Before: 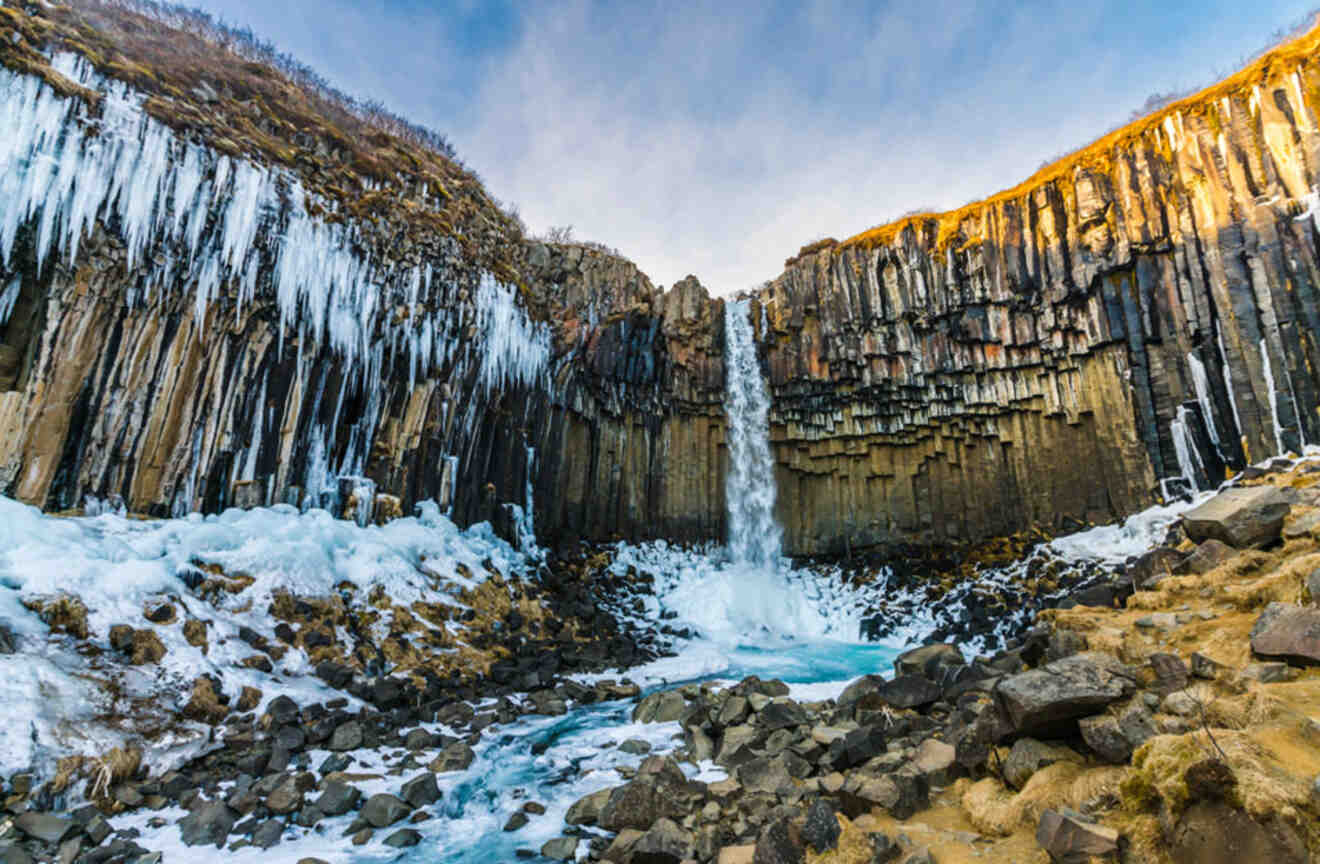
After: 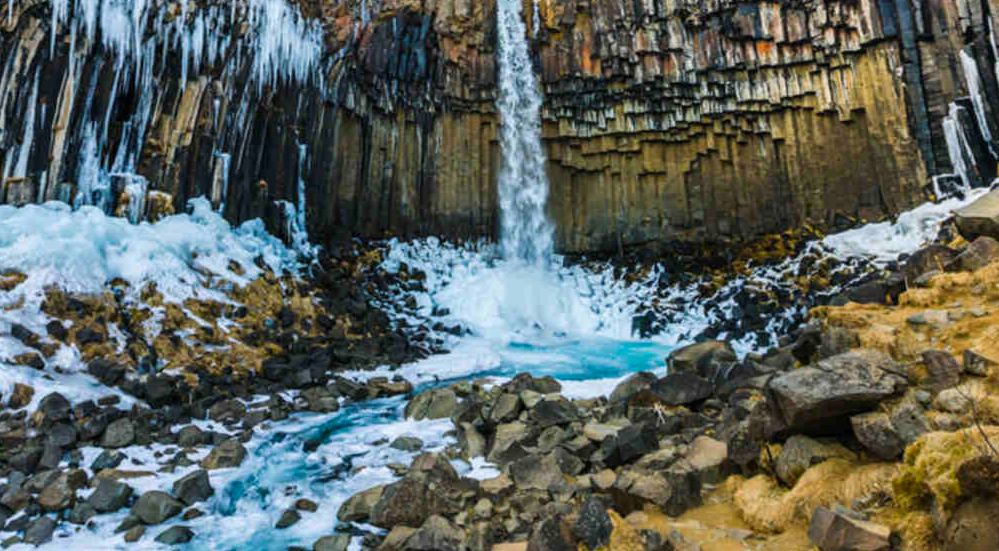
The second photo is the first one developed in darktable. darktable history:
crop and rotate: left 17.299%, top 35.115%, right 7.015%, bottom 1.024%
contrast brightness saturation: saturation 0.13
